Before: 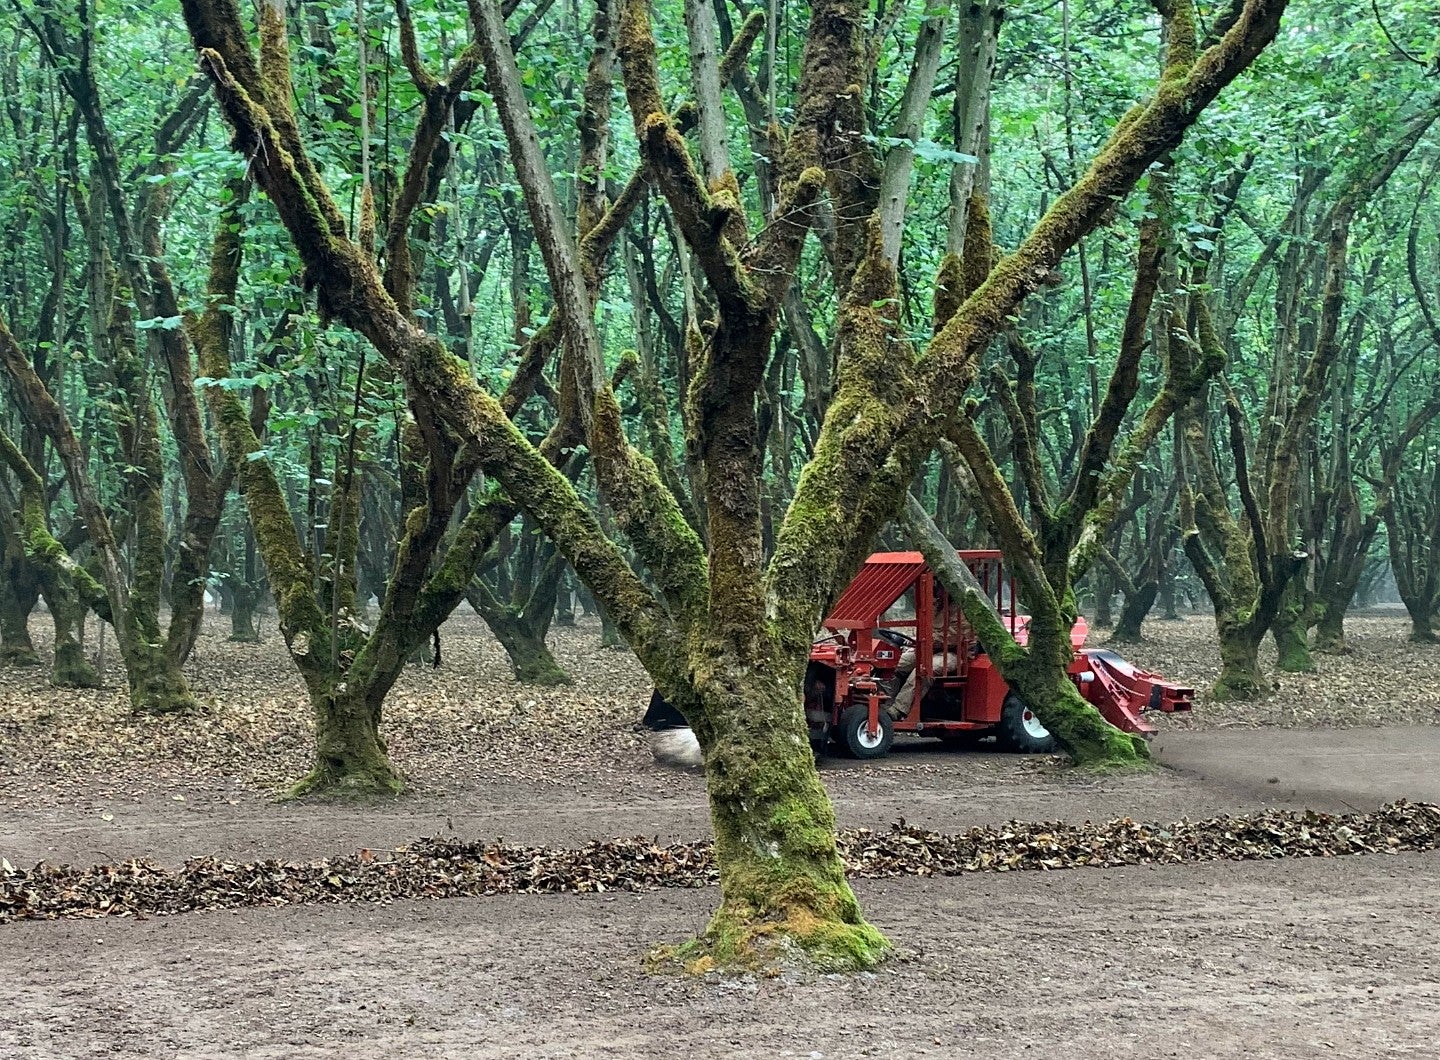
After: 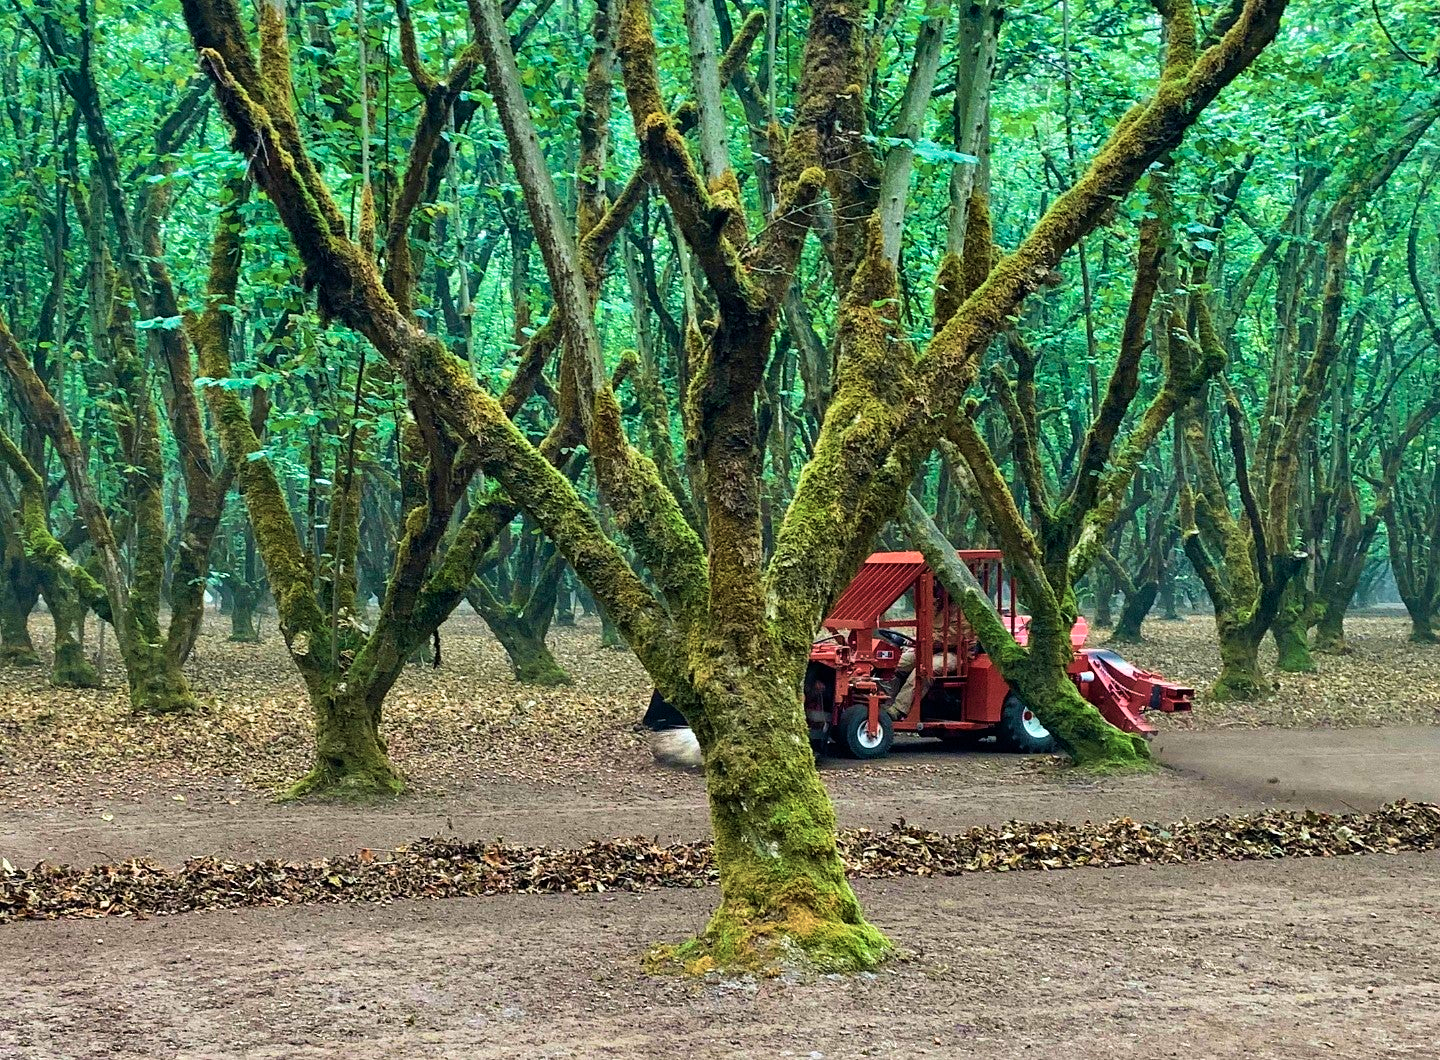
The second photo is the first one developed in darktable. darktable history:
shadows and highlights: soften with gaussian
velvia: strength 73.47%
